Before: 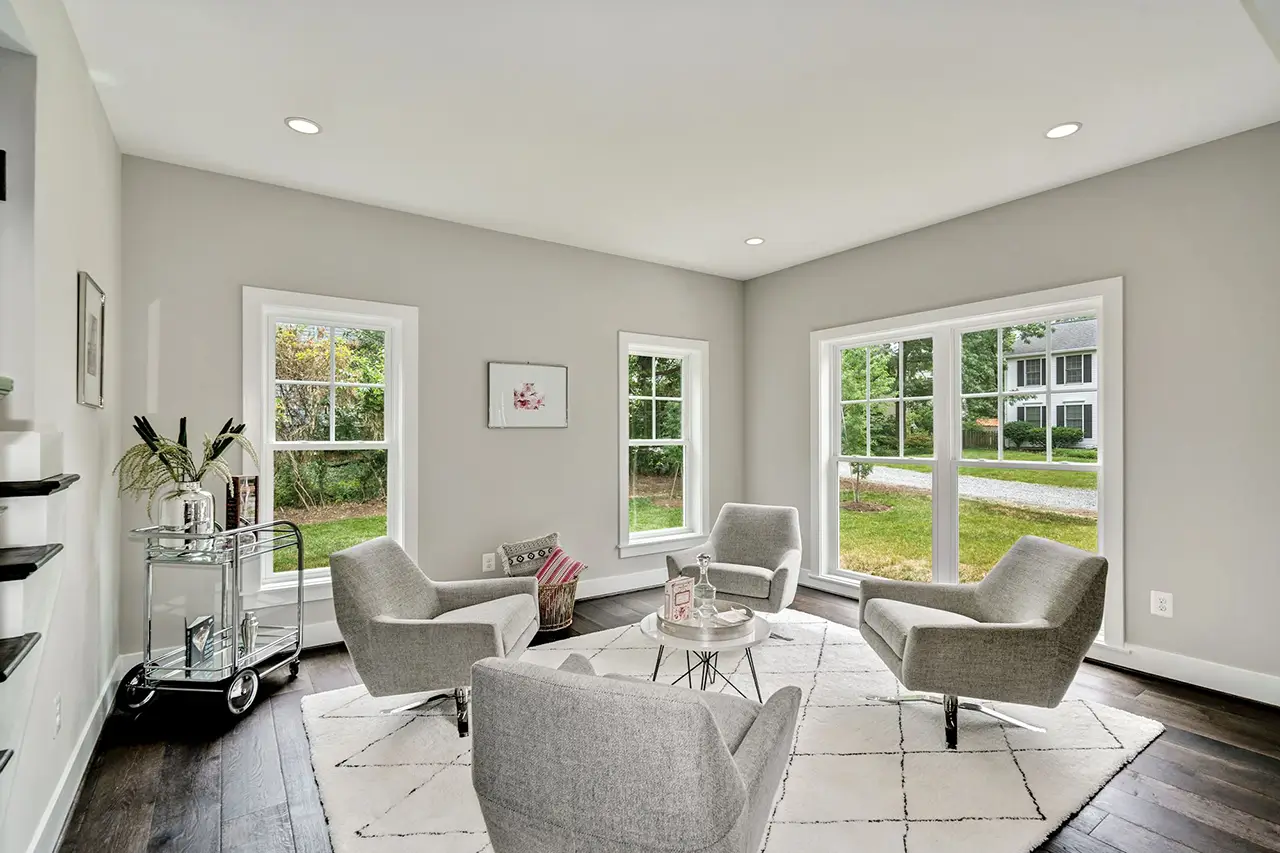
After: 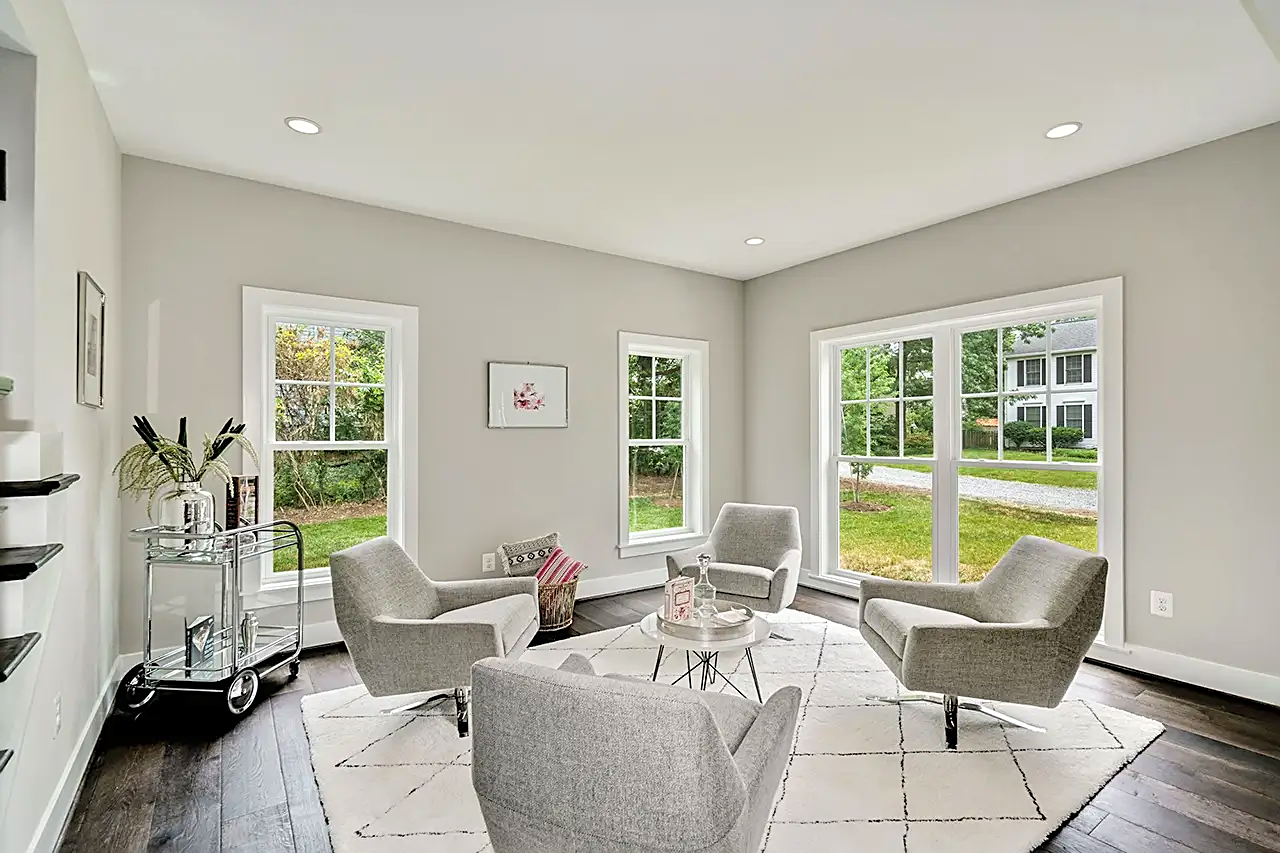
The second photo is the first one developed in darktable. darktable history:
contrast brightness saturation: contrast 0.03, brightness 0.06, saturation 0.13
sharpen: on, module defaults
